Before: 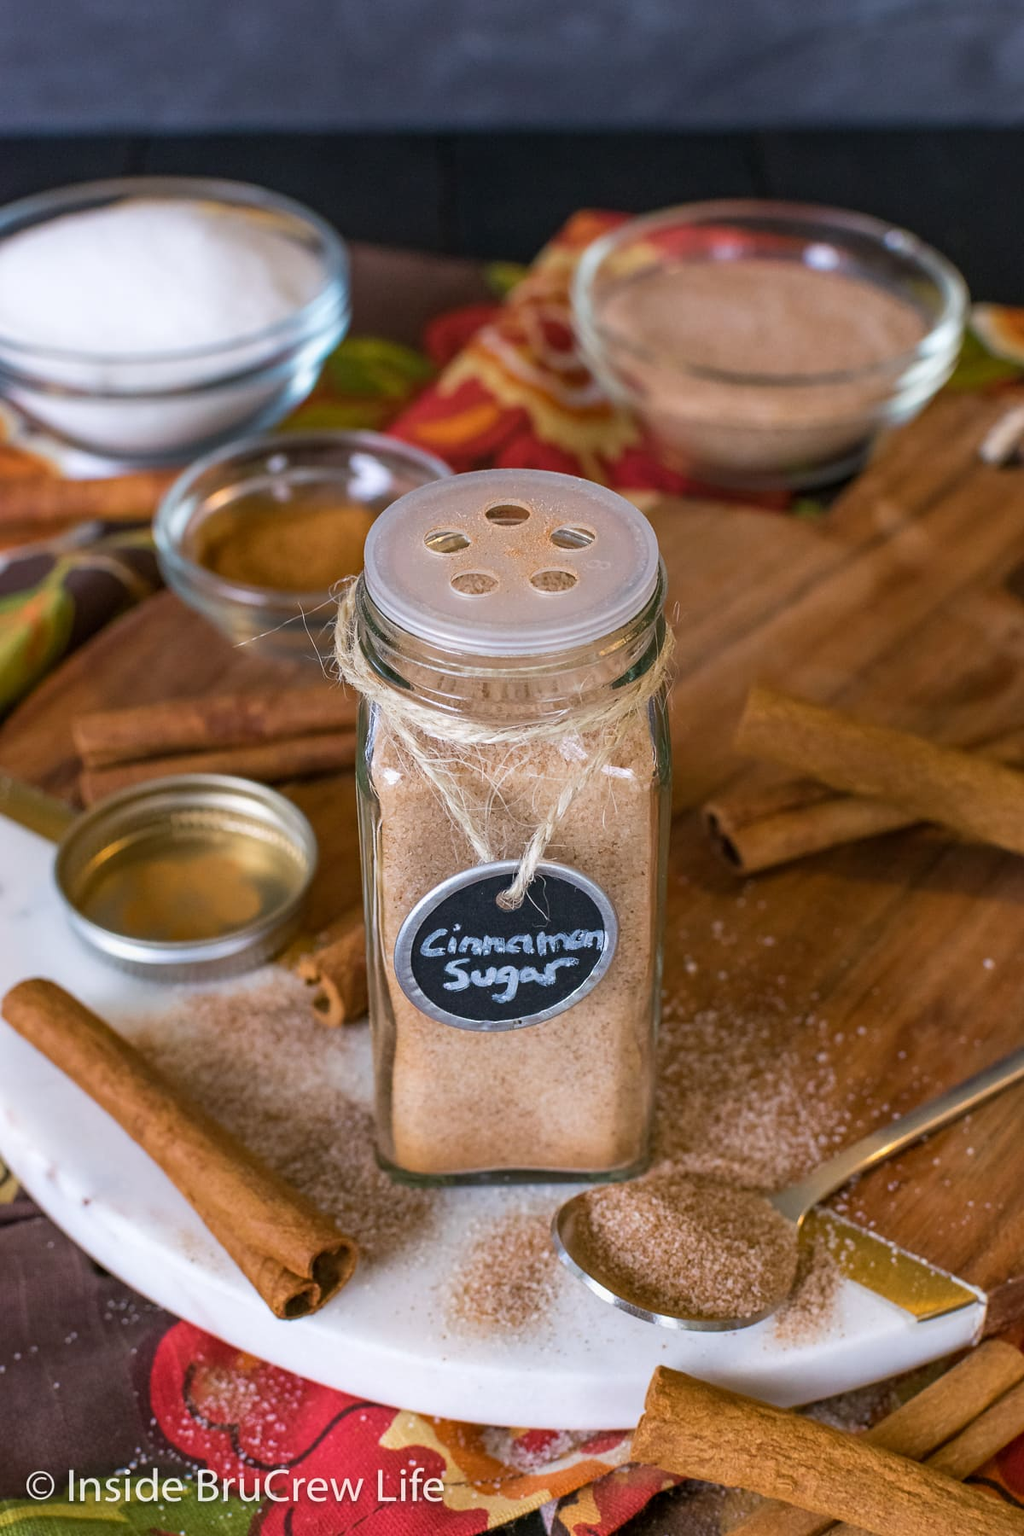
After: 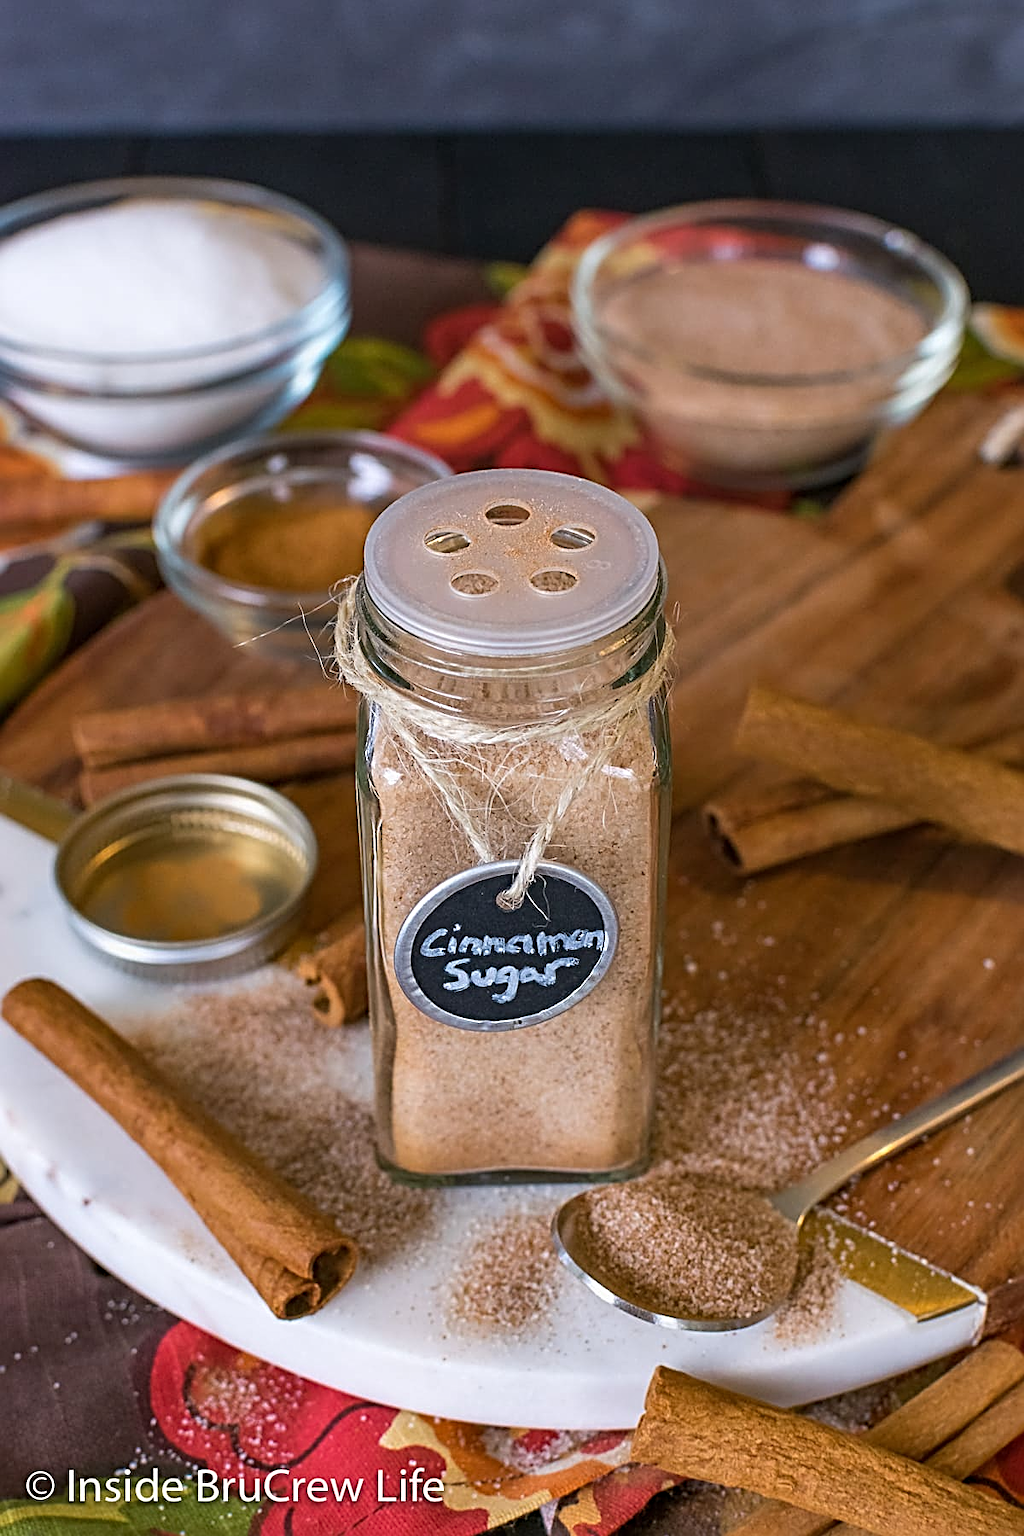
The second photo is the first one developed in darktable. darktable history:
sharpen: radius 3.025, amount 0.757
shadows and highlights: shadows 25, highlights -48, soften with gaussian
